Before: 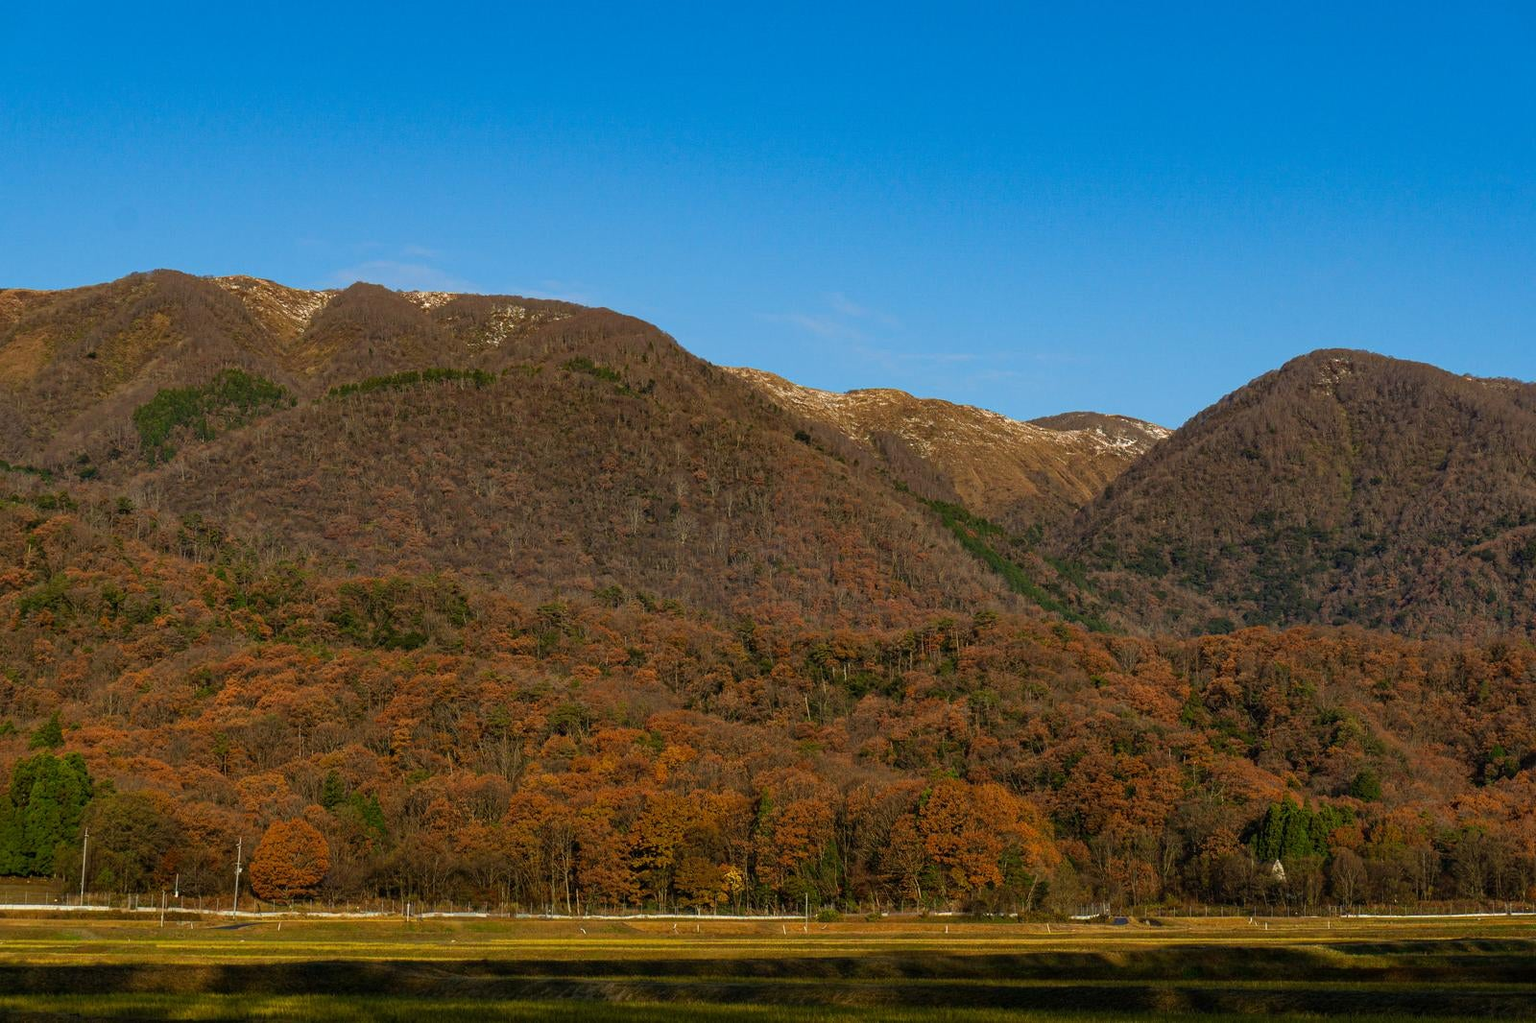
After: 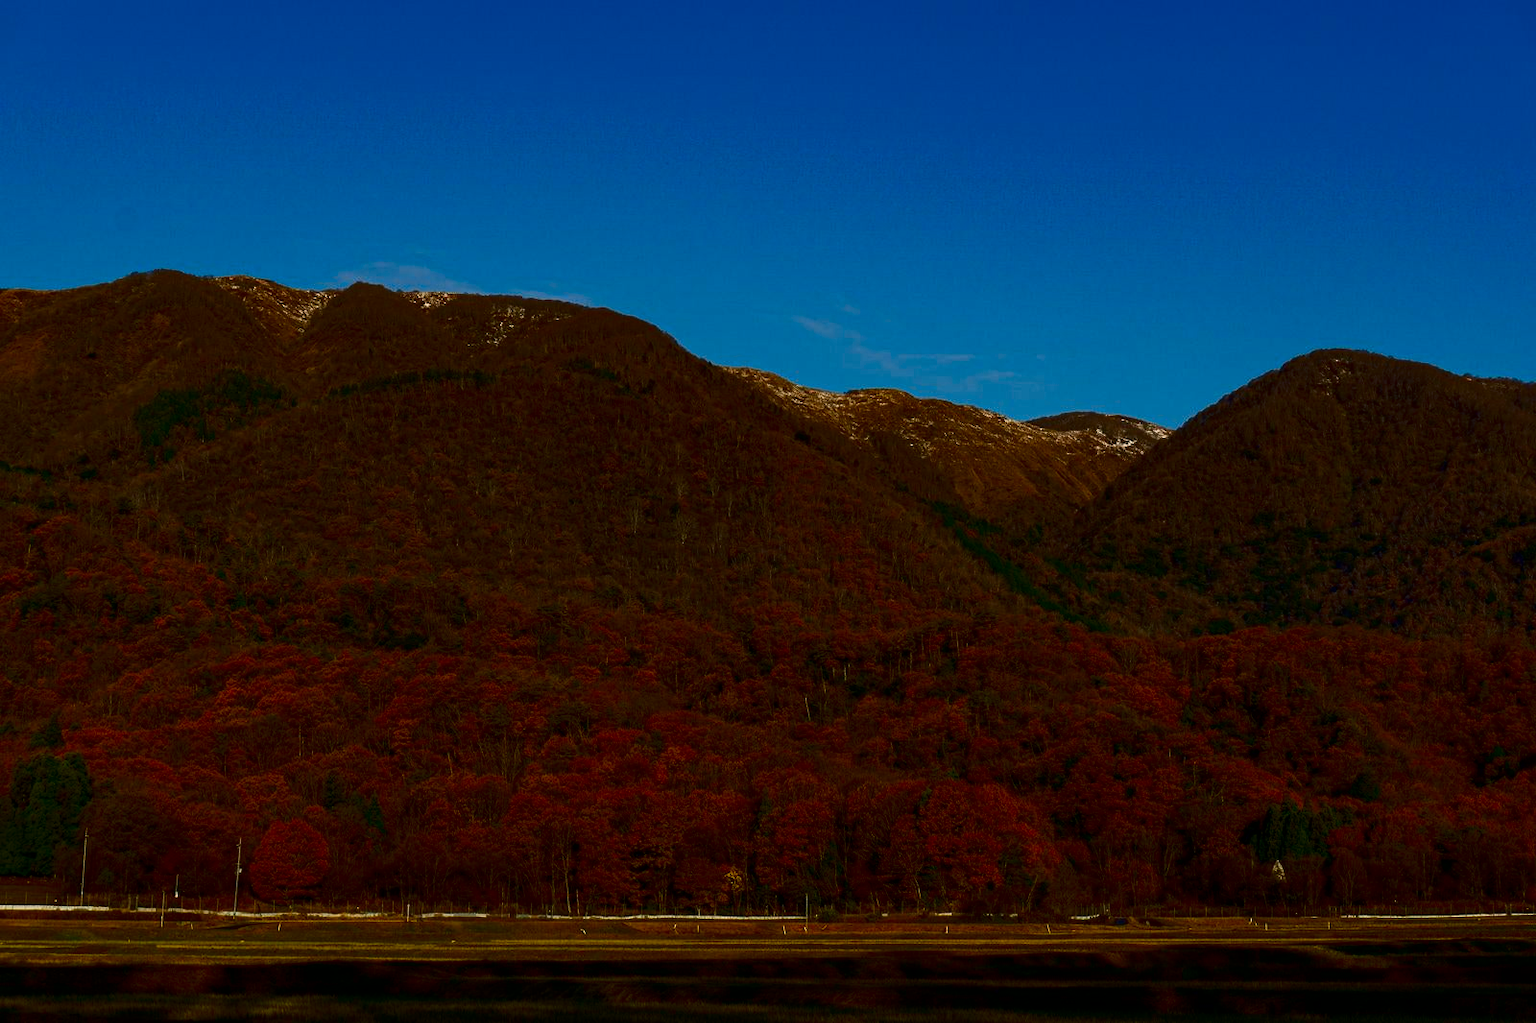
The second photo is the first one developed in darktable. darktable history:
exposure: compensate exposure bias true, compensate highlight preservation false
contrast brightness saturation: contrast 0.085, brightness -0.591, saturation 0.169
